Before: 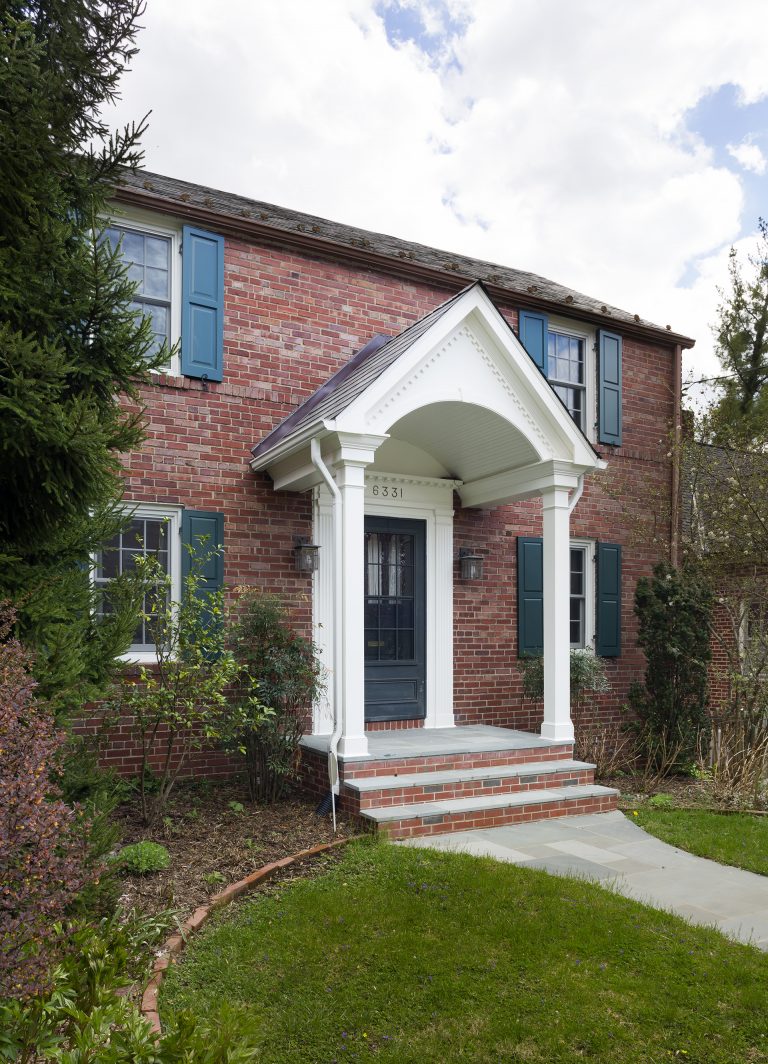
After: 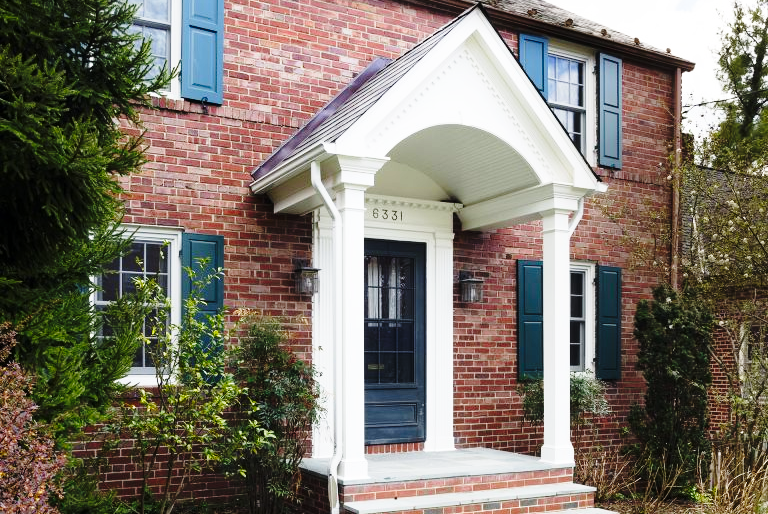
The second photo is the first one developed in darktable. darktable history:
base curve: curves: ch0 [(0, 0) (0.04, 0.03) (0.133, 0.232) (0.448, 0.748) (0.843, 0.968) (1, 1)], preserve colors none
crop and rotate: top 26.056%, bottom 25.543%
